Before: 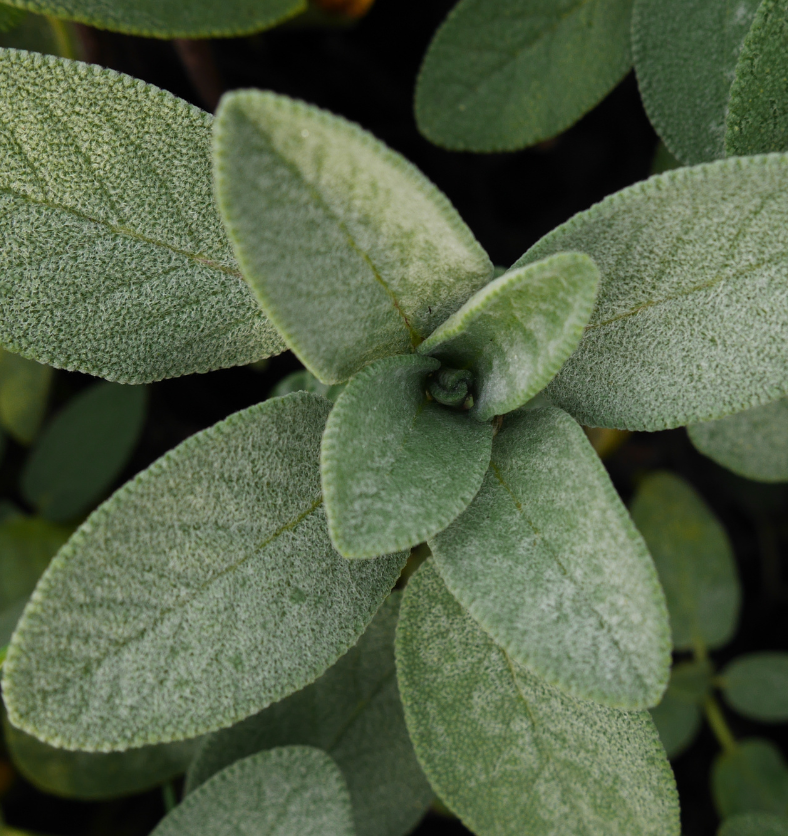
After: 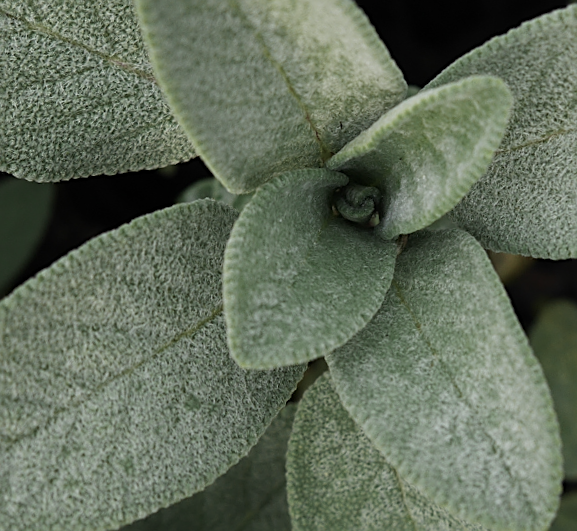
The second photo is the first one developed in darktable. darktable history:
sharpen: on, module defaults
white balance: red 0.986, blue 1.01
color balance: input saturation 100.43%, contrast fulcrum 14.22%, output saturation 70.41%
crop and rotate: angle -3.37°, left 9.79%, top 20.73%, right 12.42%, bottom 11.82%
